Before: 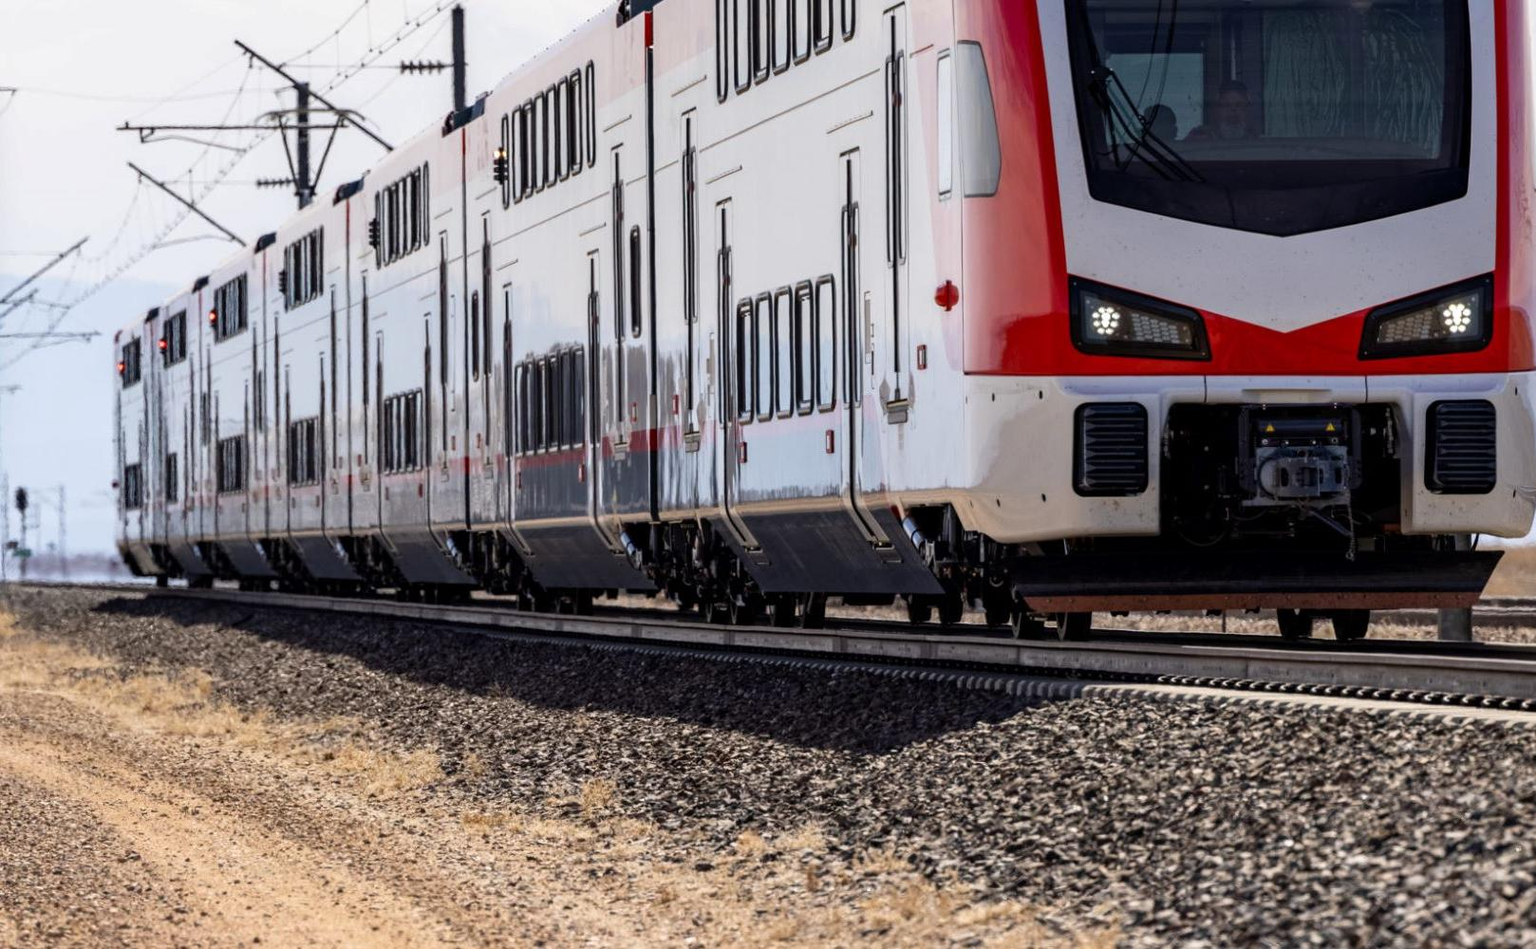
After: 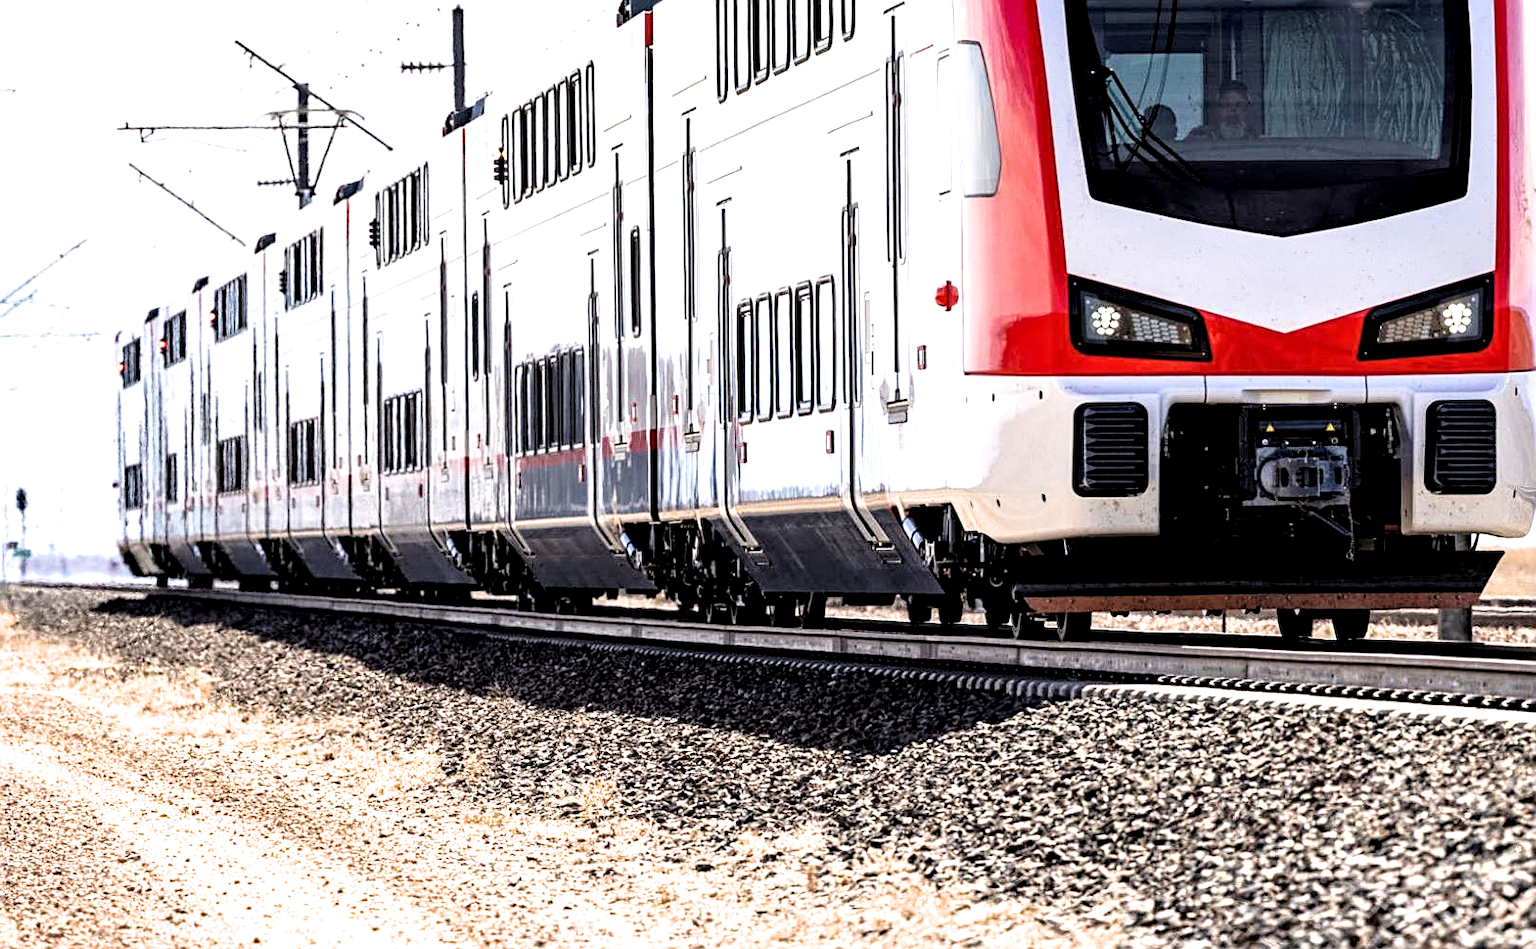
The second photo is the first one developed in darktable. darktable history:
local contrast: highlights 100%, shadows 100%, detail 131%, midtone range 0.2
sharpen: on, module defaults
exposure: black level correction 0, exposure 1.379 EV, compensate exposure bias true, compensate highlight preservation false
filmic rgb: black relative exposure -4.91 EV, white relative exposure 2.84 EV, hardness 3.7
